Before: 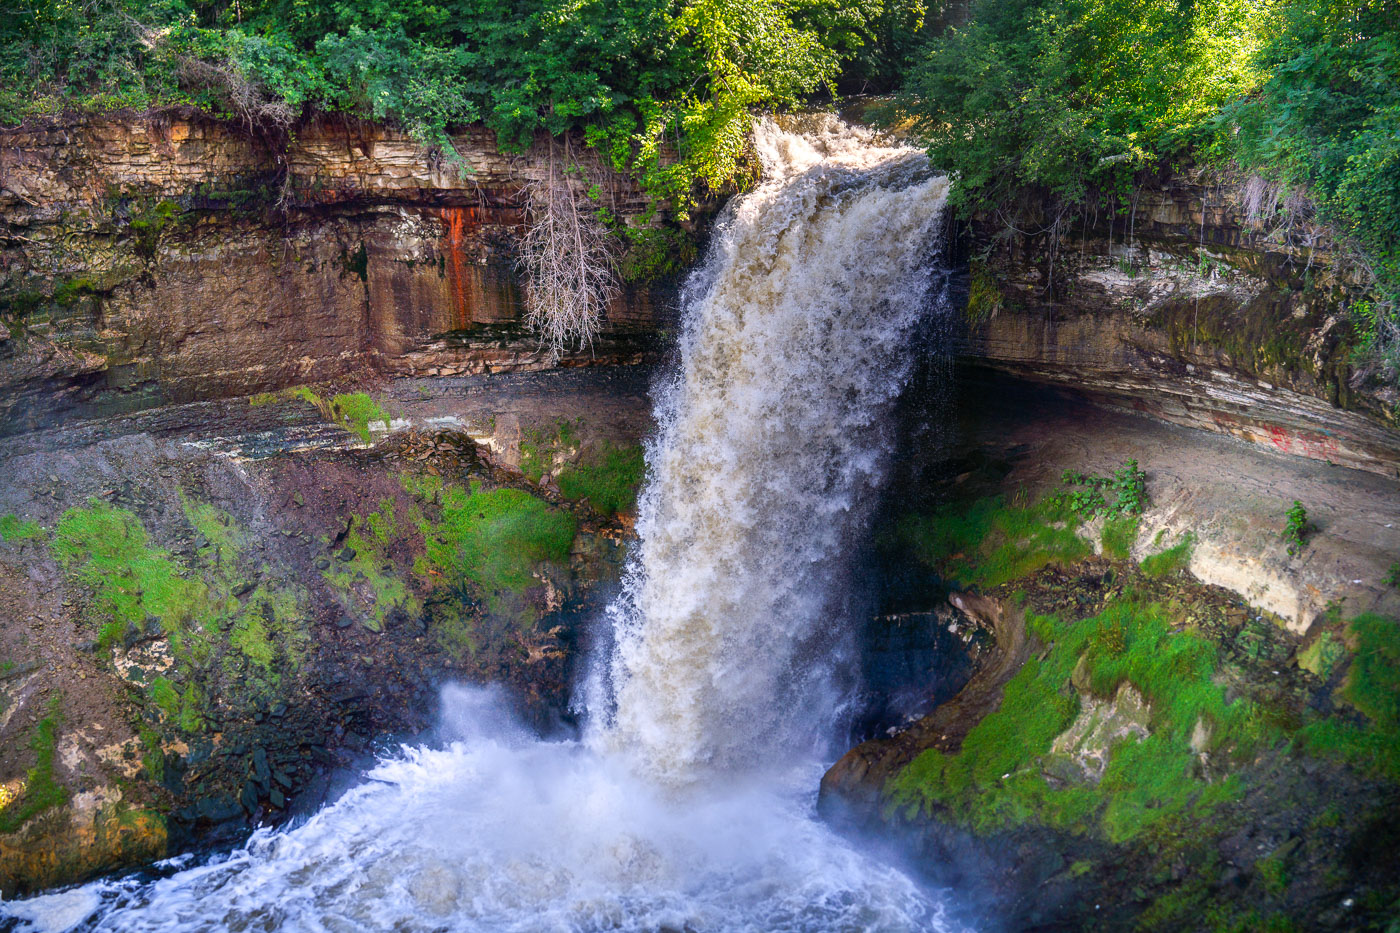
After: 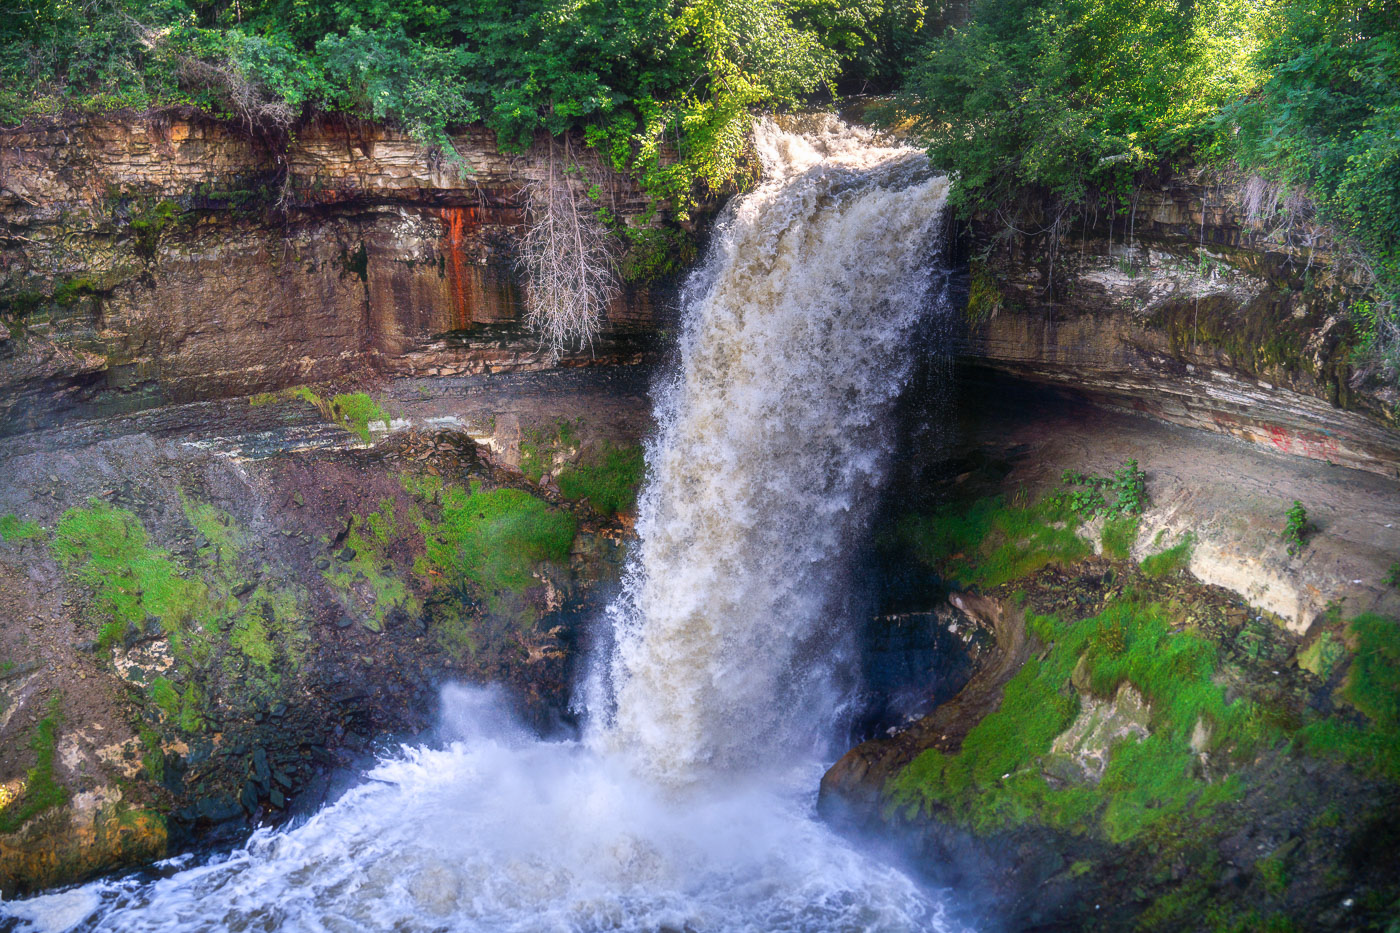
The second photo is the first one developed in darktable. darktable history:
exposure: compensate highlight preservation false
haze removal: strength -0.084, distance 0.355, adaptive false
